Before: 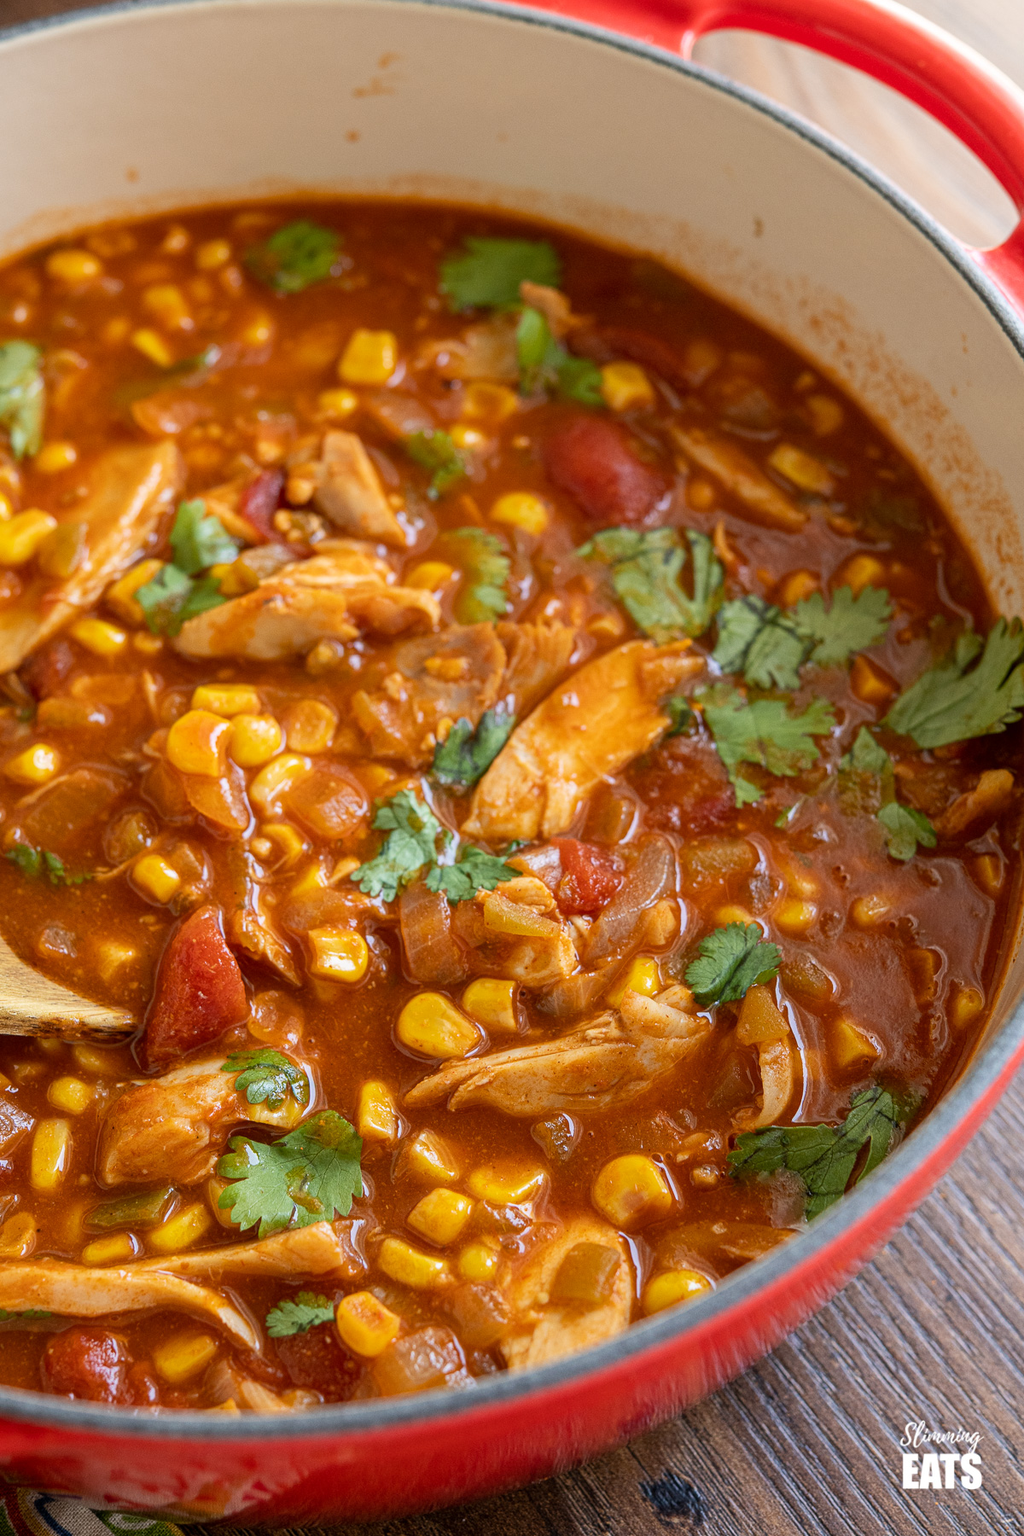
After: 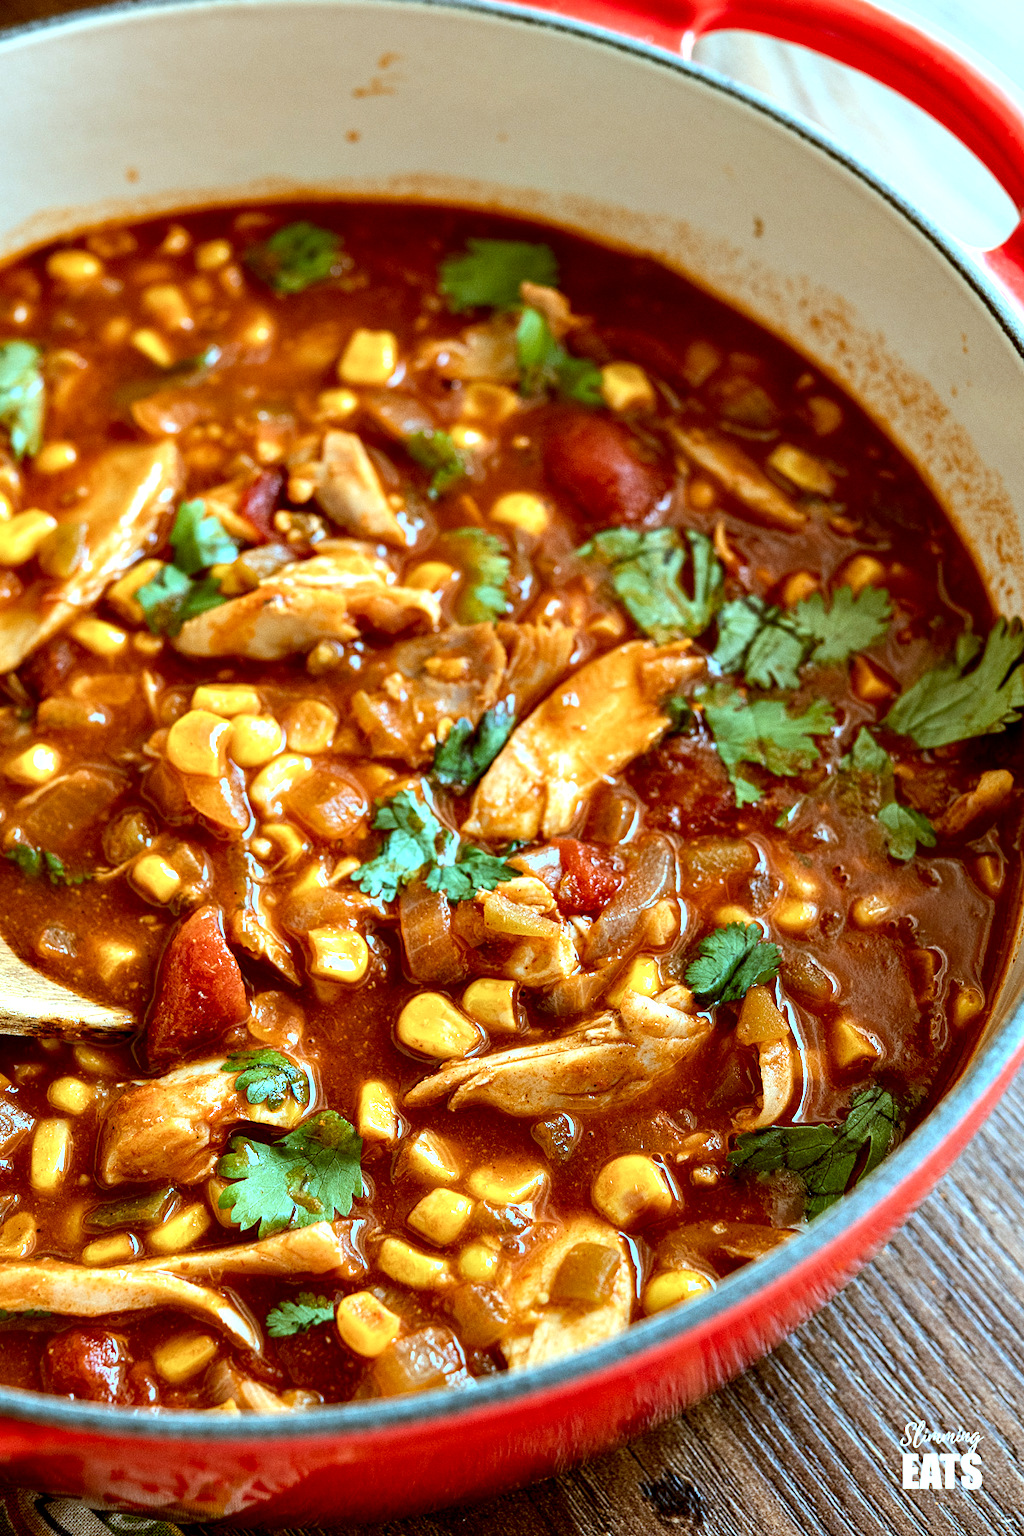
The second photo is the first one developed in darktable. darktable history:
contrast equalizer: octaves 7, y [[0.6 ×6], [0.55 ×6], [0 ×6], [0 ×6], [0 ×6]]
color correction: highlights a* -15.09, highlights b* -16.36, shadows a* 10.58, shadows b* 28.67
tone equalizer: -8 EV -0.436 EV, -7 EV -0.403 EV, -6 EV -0.32 EV, -5 EV -0.195 EV, -3 EV 0.192 EV, -2 EV 0.322 EV, -1 EV 0.38 EV, +0 EV 0.428 EV, edges refinement/feathering 500, mask exposure compensation -1.57 EV, preserve details no
